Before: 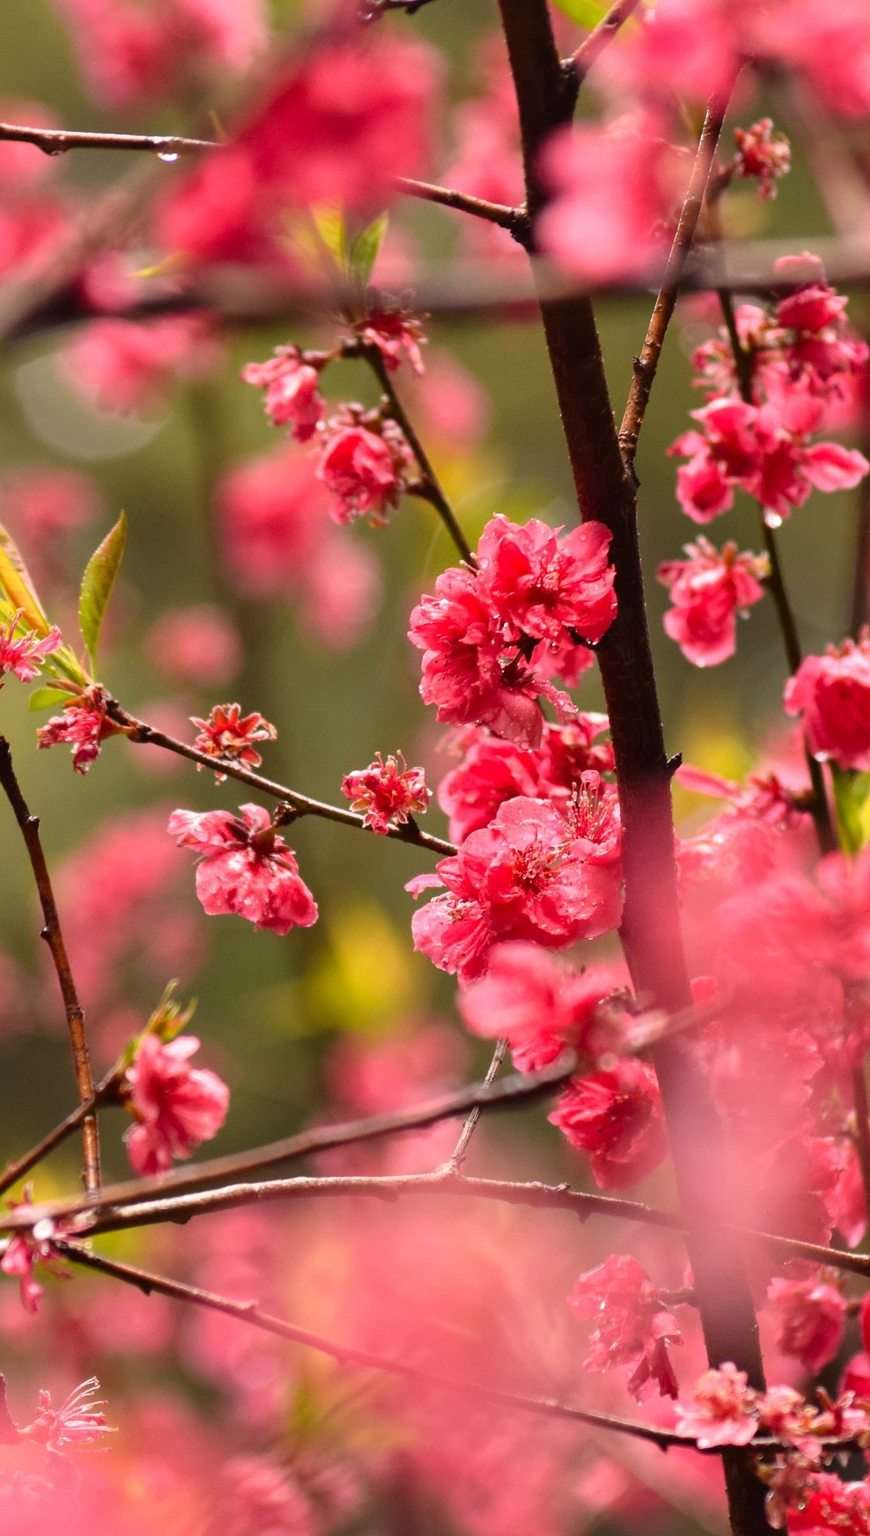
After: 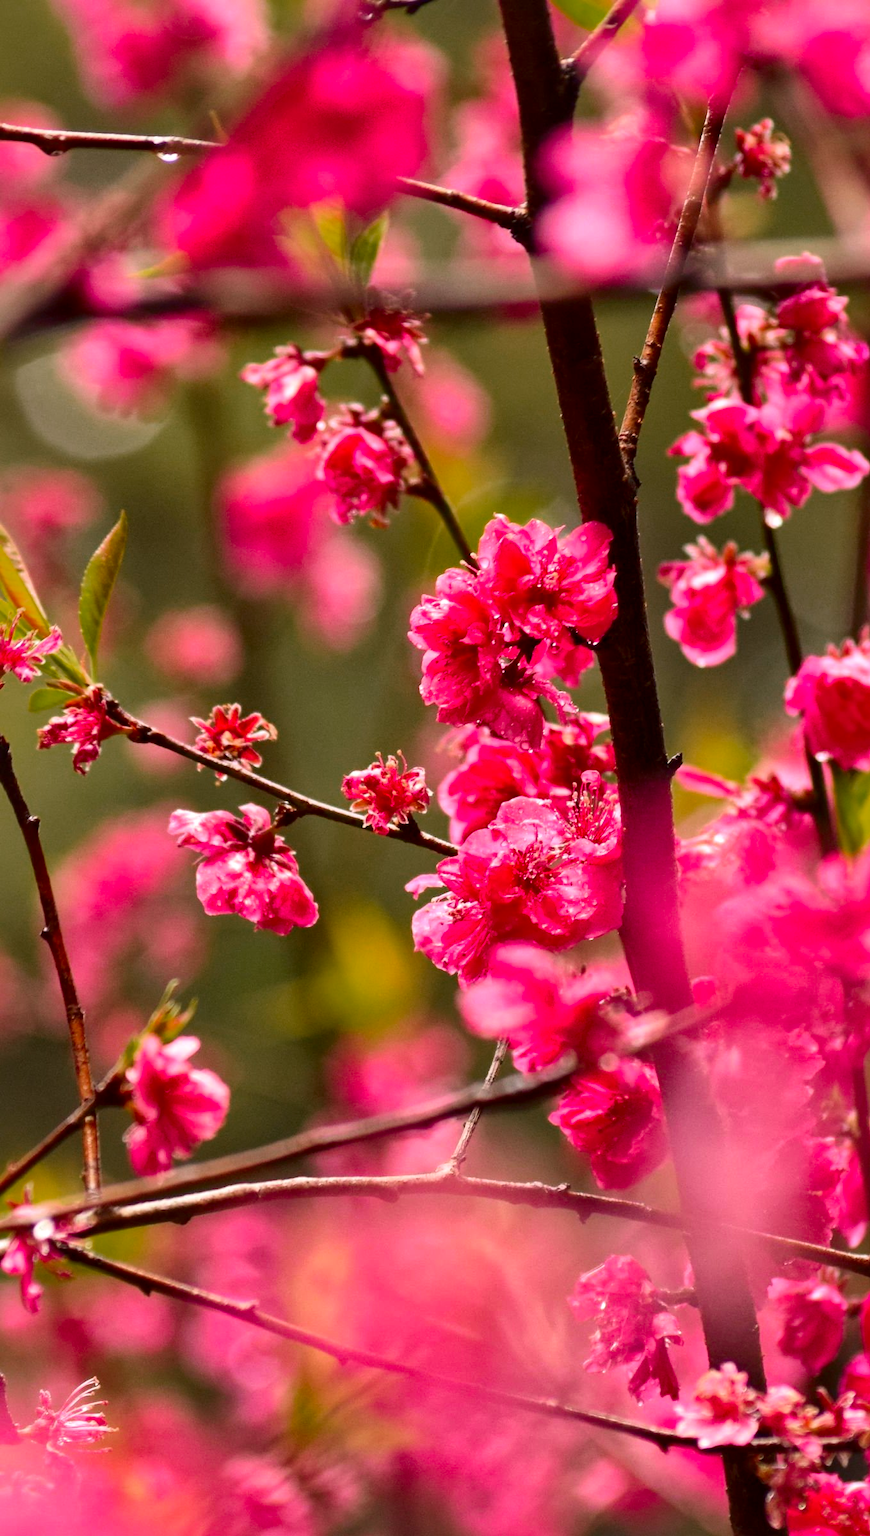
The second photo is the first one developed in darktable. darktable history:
local contrast: mode bilateral grid, contrast 20, coarseness 50, detail 159%, midtone range 0.2
color zones: curves: ch0 [(0, 0.48) (0.209, 0.398) (0.305, 0.332) (0.429, 0.493) (0.571, 0.5) (0.714, 0.5) (0.857, 0.5) (1, 0.48)]; ch1 [(0, 0.633) (0.143, 0.586) (0.286, 0.489) (0.429, 0.448) (0.571, 0.31) (0.714, 0.335) (0.857, 0.492) (1, 0.633)]; ch2 [(0, 0.448) (0.143, 0.498) (0.286, 0.5) (0.429, 0.5) (0.571, 0.5) (0.714, 0.5) (0.857, 0.5) (1, 0.448)]
